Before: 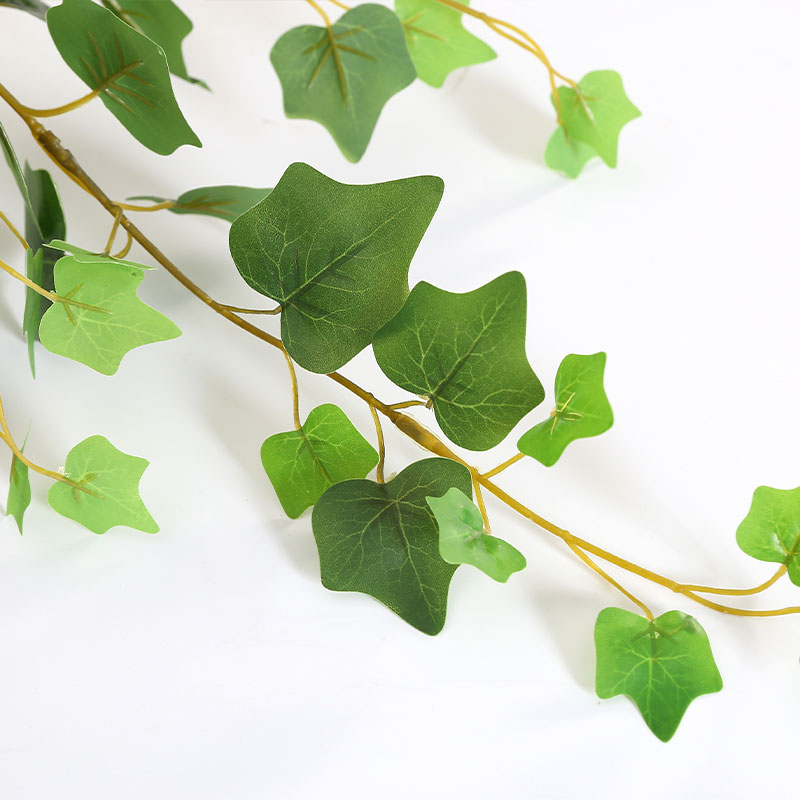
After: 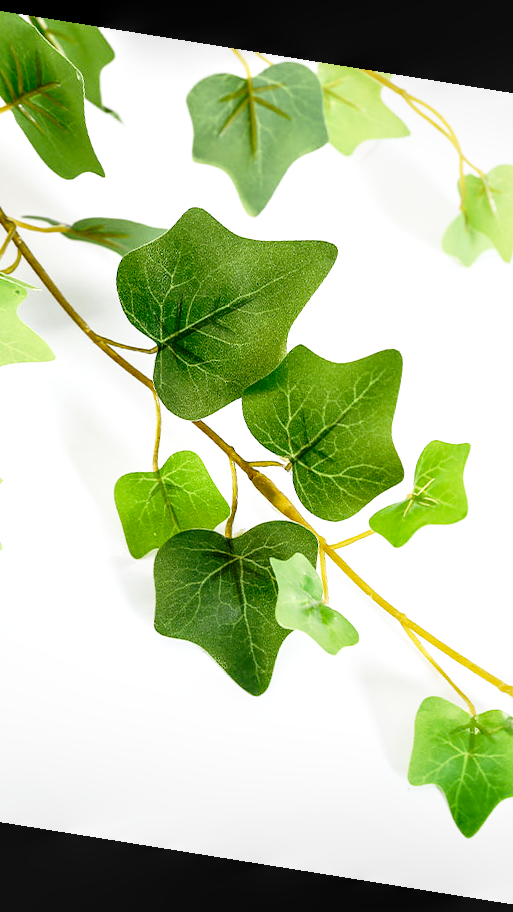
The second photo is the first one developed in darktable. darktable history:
crop: left 21.674%, right 22.086%
local contrast: highlights 60%, shadows 60%, detail 160%
white balance: red 0.988, blue 1.017
rotate and perspective: rotation 9.12°, automatic cropping off
base curve: curves: ch0 [(0, 0) (0.036, 0.037) (0.121, 0.228) (0.46, 0.76) (0.859, 0.983) (1, 1)], preserve colors none
